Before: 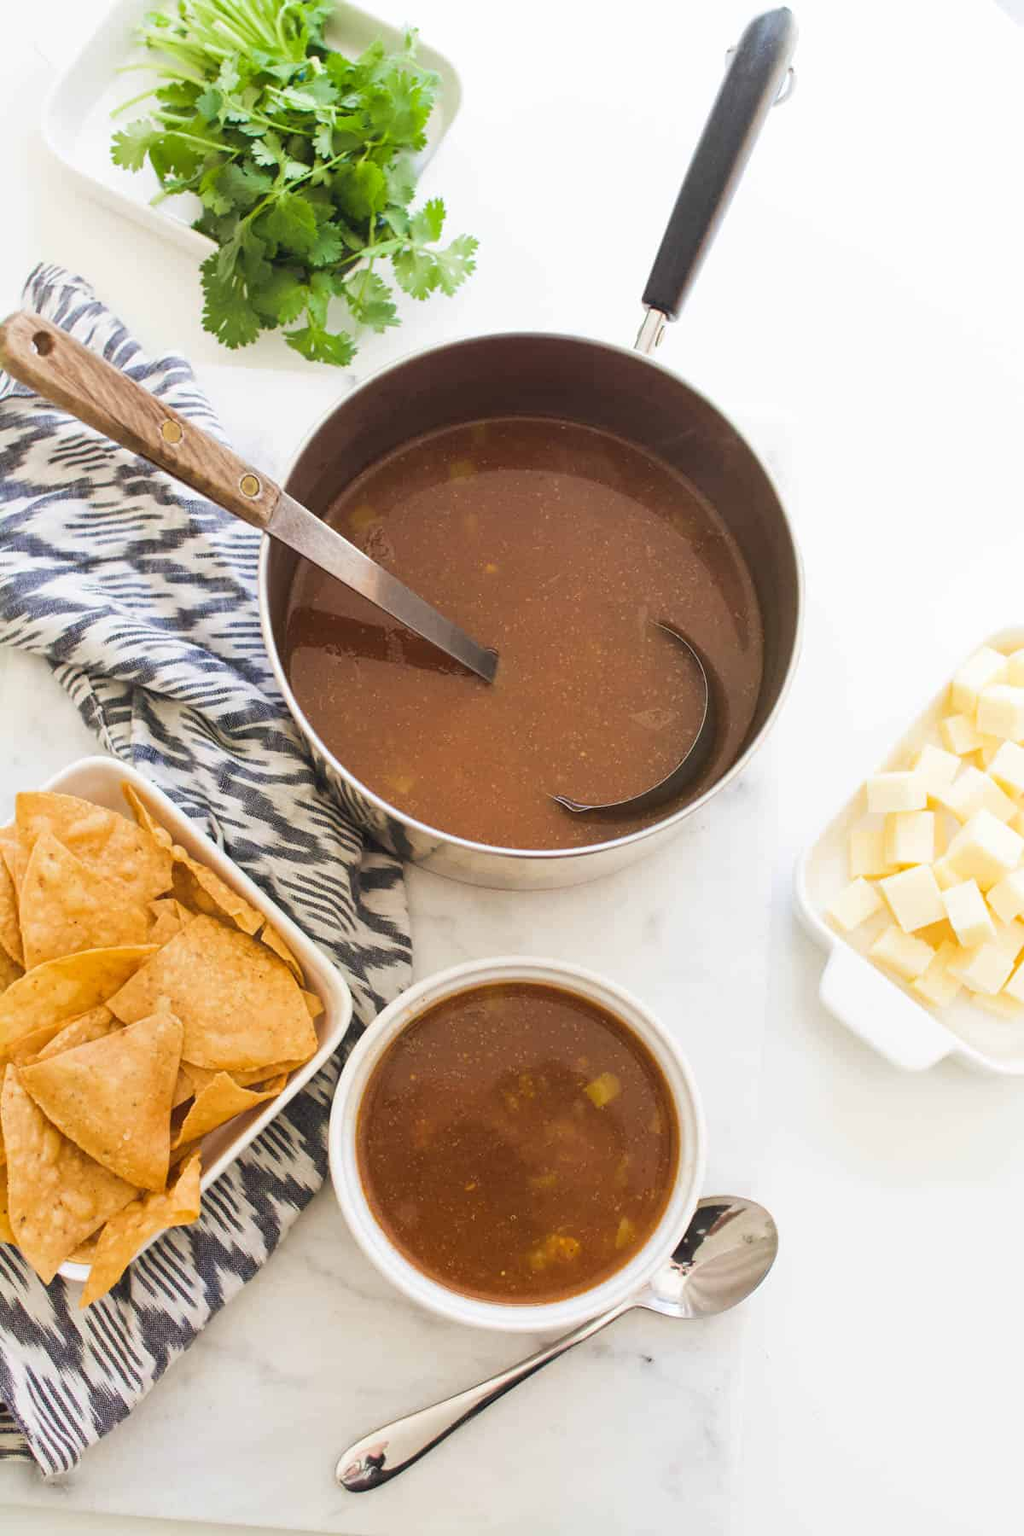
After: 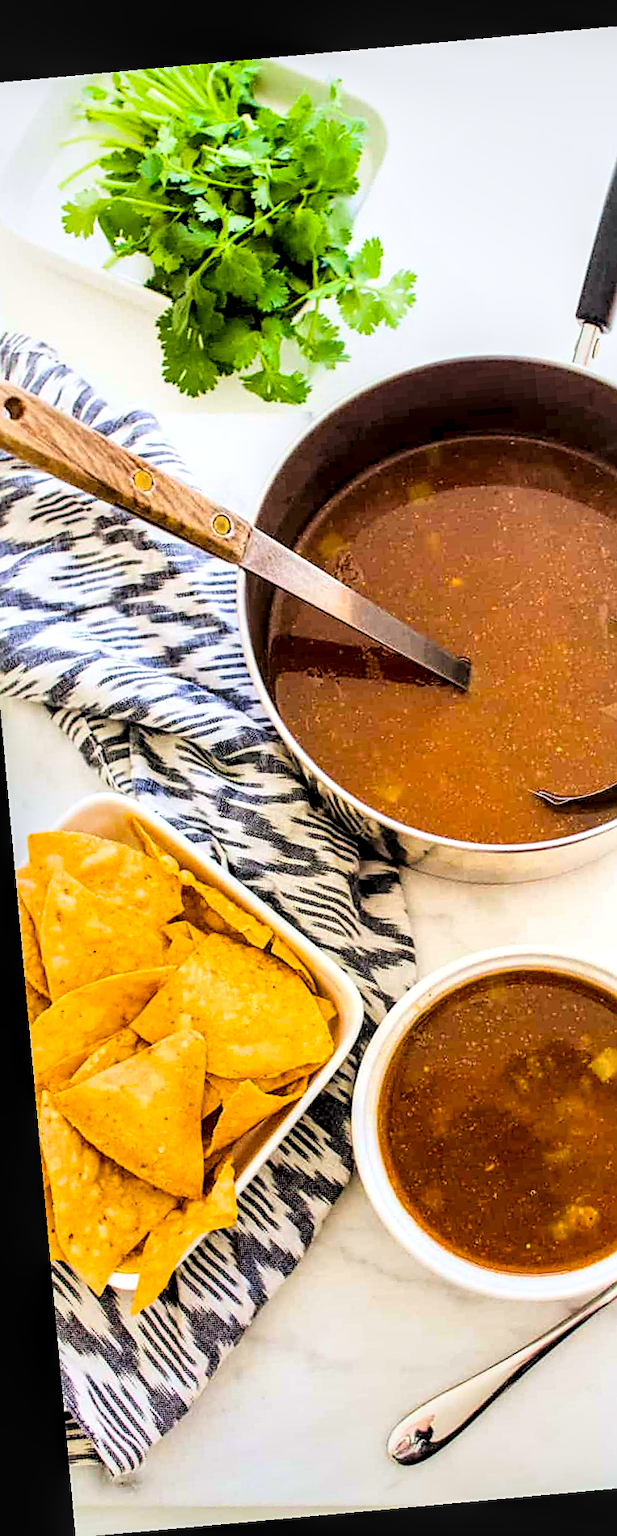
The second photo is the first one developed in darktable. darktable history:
crop: left 5.114%, right 38.589%
local contrast: highlights 60%, shadows 60%, detail 160%
rotate and perspective: rotation -5.2°, automatic cropping off
sharpen: on, module defaults
contrast brightness saturation: contrast 0.2, brightness 0.16, saturation 0.22
filmic rgb: black relative exposure -3.92 EV, white relative exposure 3.14 EV, hardness 2.87
white balance: red 0.988, blue 1.017
color balance rgb: perceptual saturation grading › global saturation 30%, global vibrance 20%
